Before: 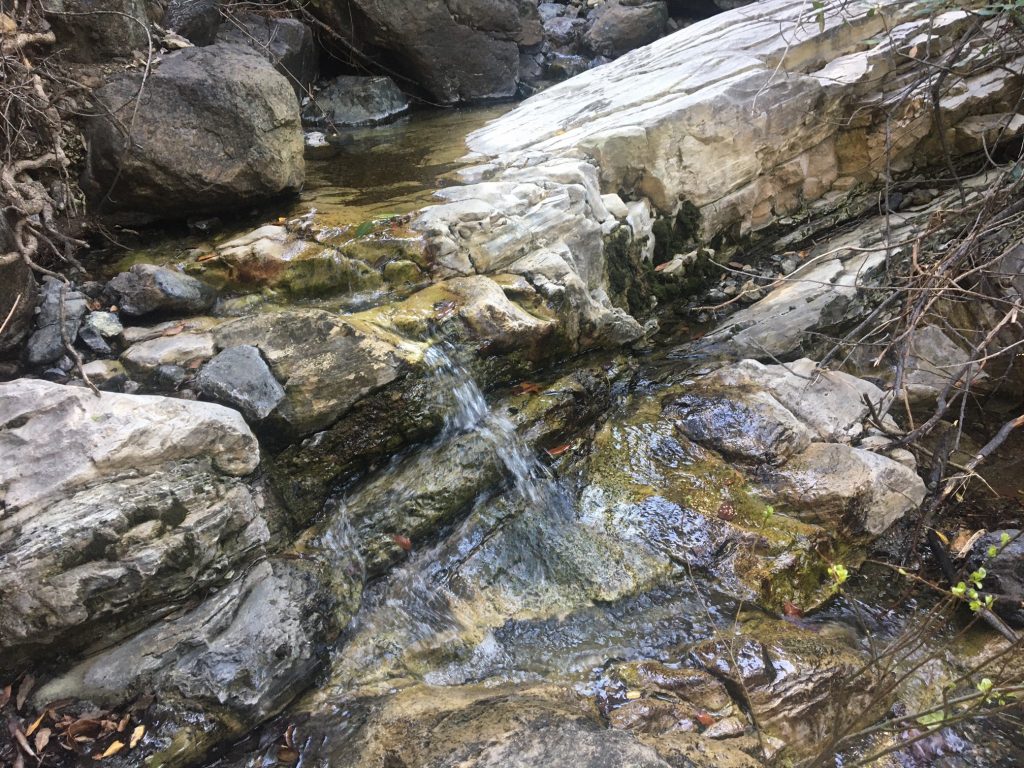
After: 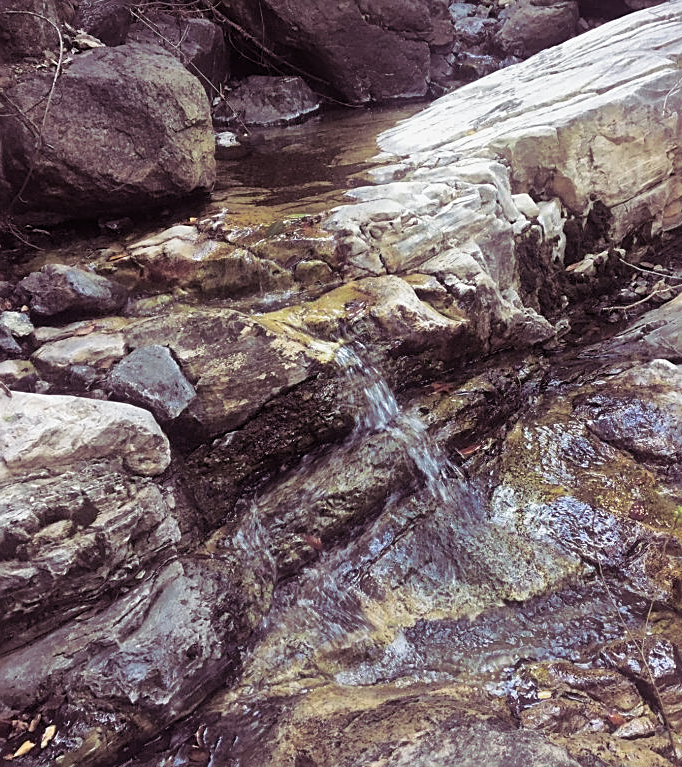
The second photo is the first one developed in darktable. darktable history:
exposure: black level correction 0.002, exposure -0.1 EV, compensate highlight preservation false
sharpen: on, module defaults
split-toning: shadows › hue 316.8°, shadows › saturation 0.47, highlights › hue 201.6°, highlights › saturation 0, balance -41.97, compress 28.01%
crop and rotate: left 8.786%, right 24.548%
